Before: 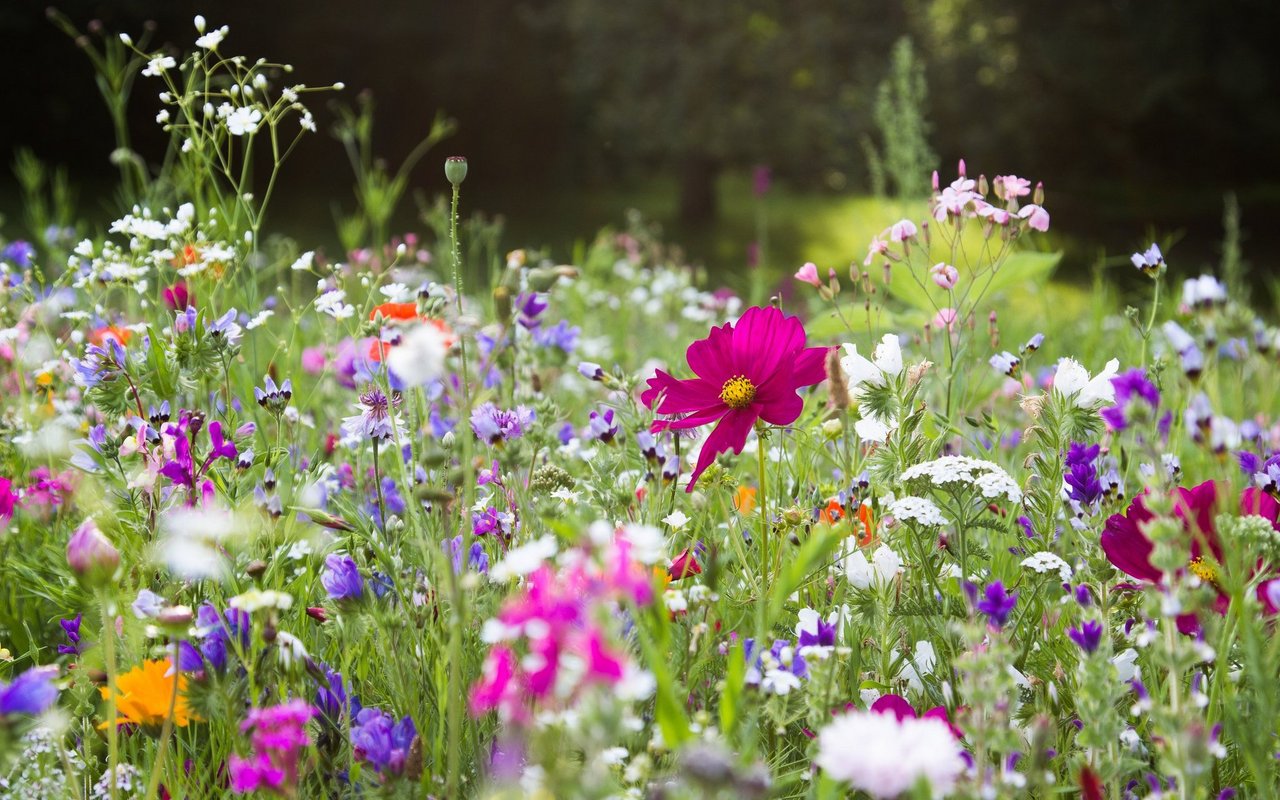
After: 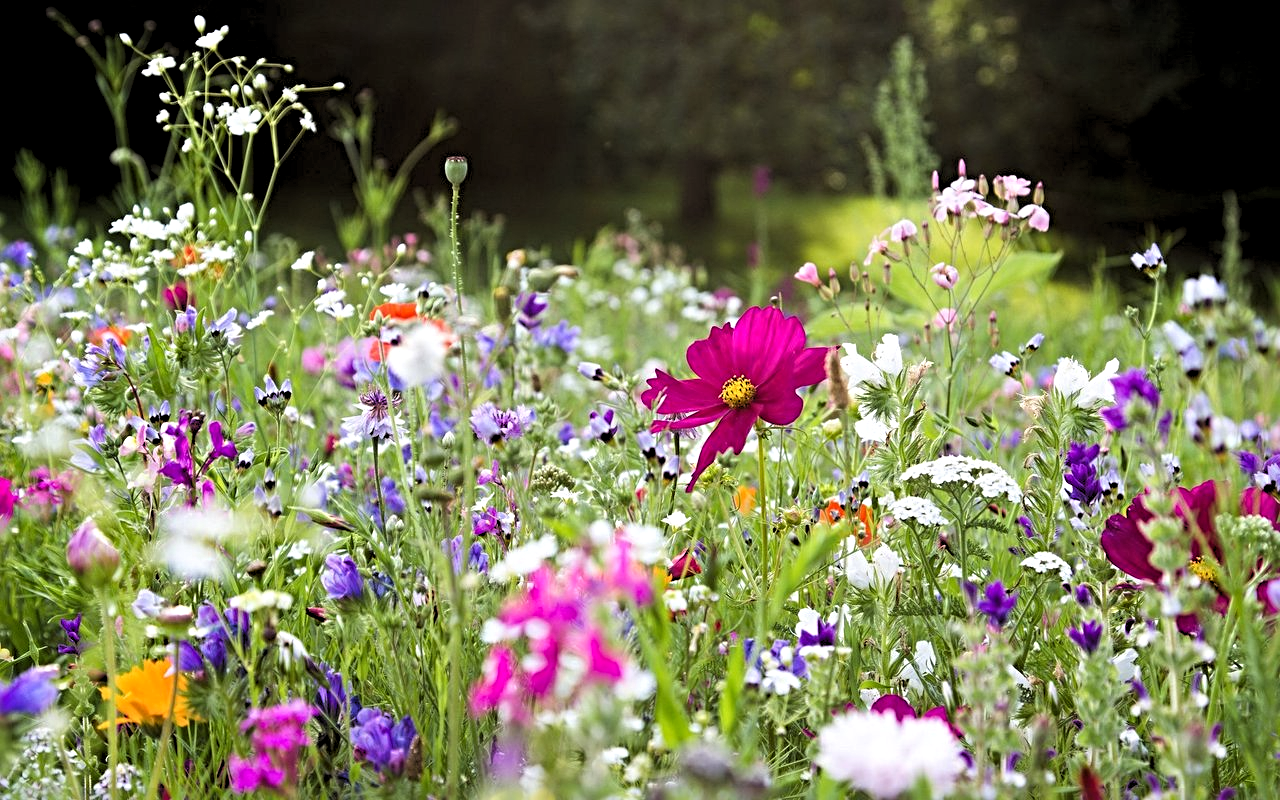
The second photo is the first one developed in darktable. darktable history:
exposure: compensate exposure bias true, compensate highlight preservation false
levels: levels [0.073, 0.497, 0.972]
sharpen: radius 4.86
